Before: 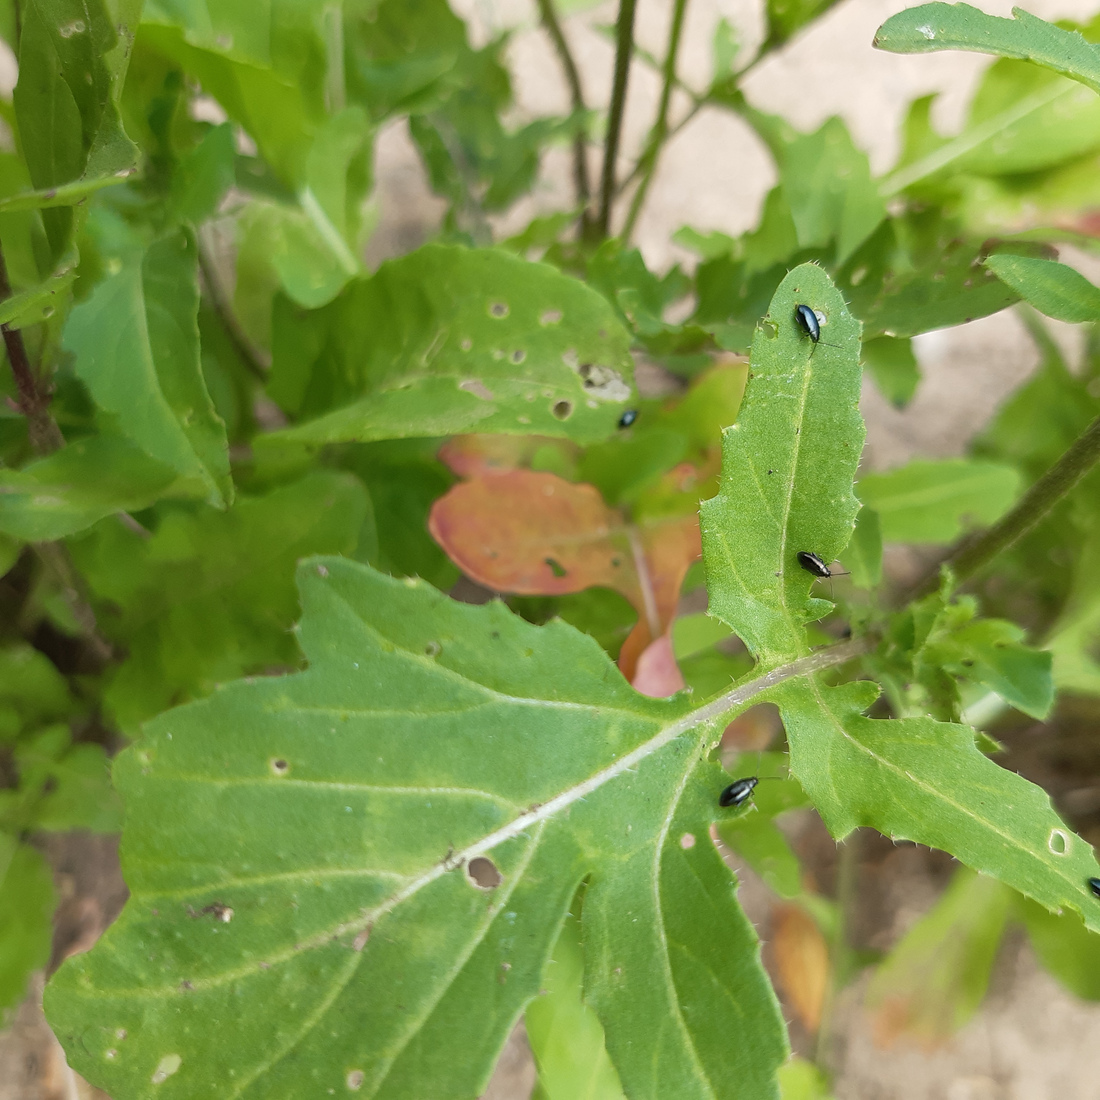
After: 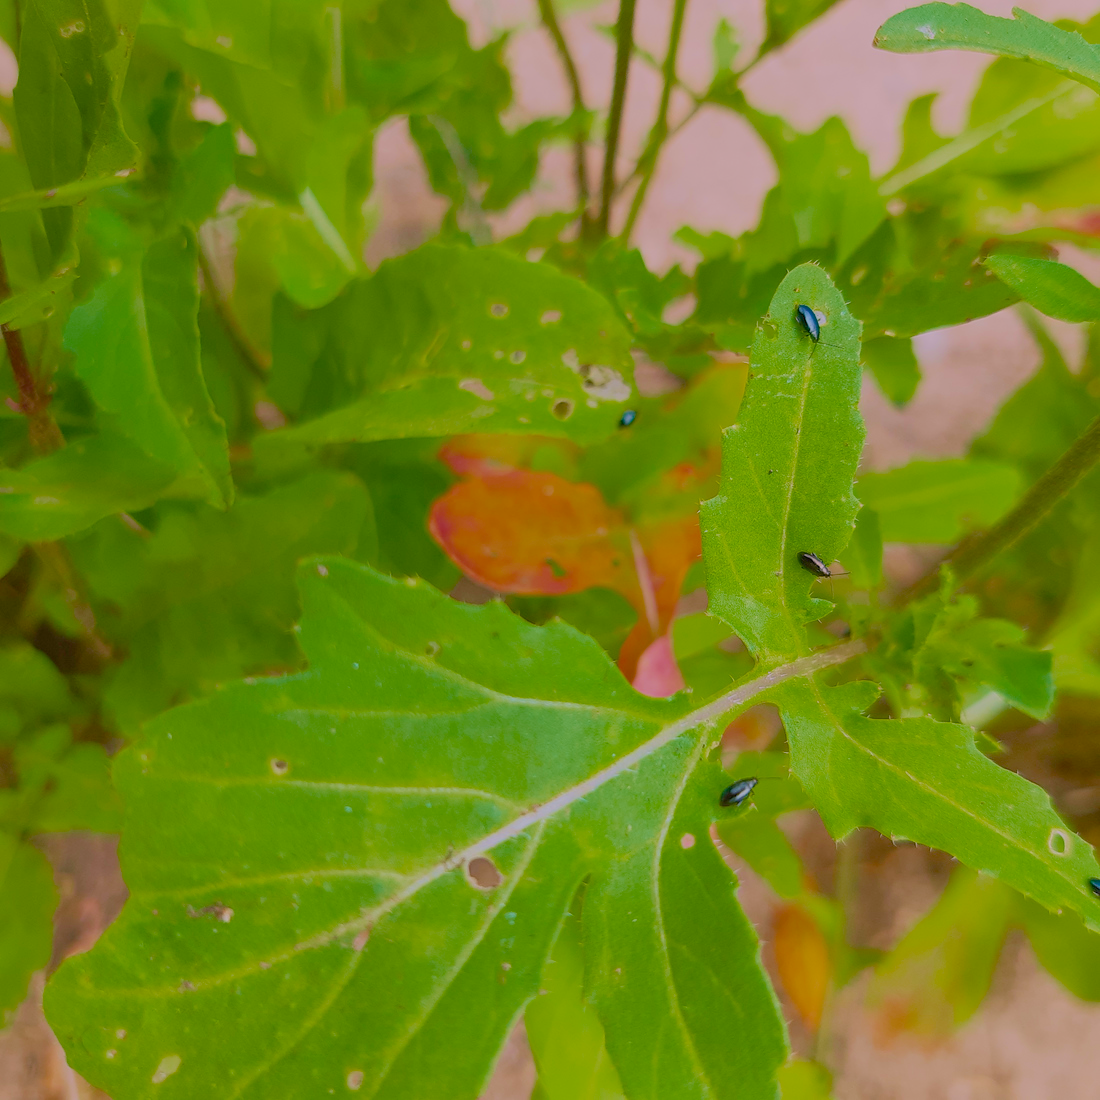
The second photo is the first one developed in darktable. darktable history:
filmic rgb: black relative exposure -14 EV, white relative exposure 8 EV, threshold 3 EV, hardness 3.74, latitude 50%, contrast 0.5, color science v5 (2021), contrast in shadows safe, contrast in highlights safe, enable highlight reconstruction true
velvia: on, module defaults
color balance rgb: linear chroma grading › global chroma 9%, perceptual saturation grading › global saturation 36%, perceptual saturation grading › shadows 35%, perceptual brilliance grading › global brilliance 15%, perceptual brilliance grading › shadows -35%, global vibrance 15%
white balance: red 1.05, blue 1.072
